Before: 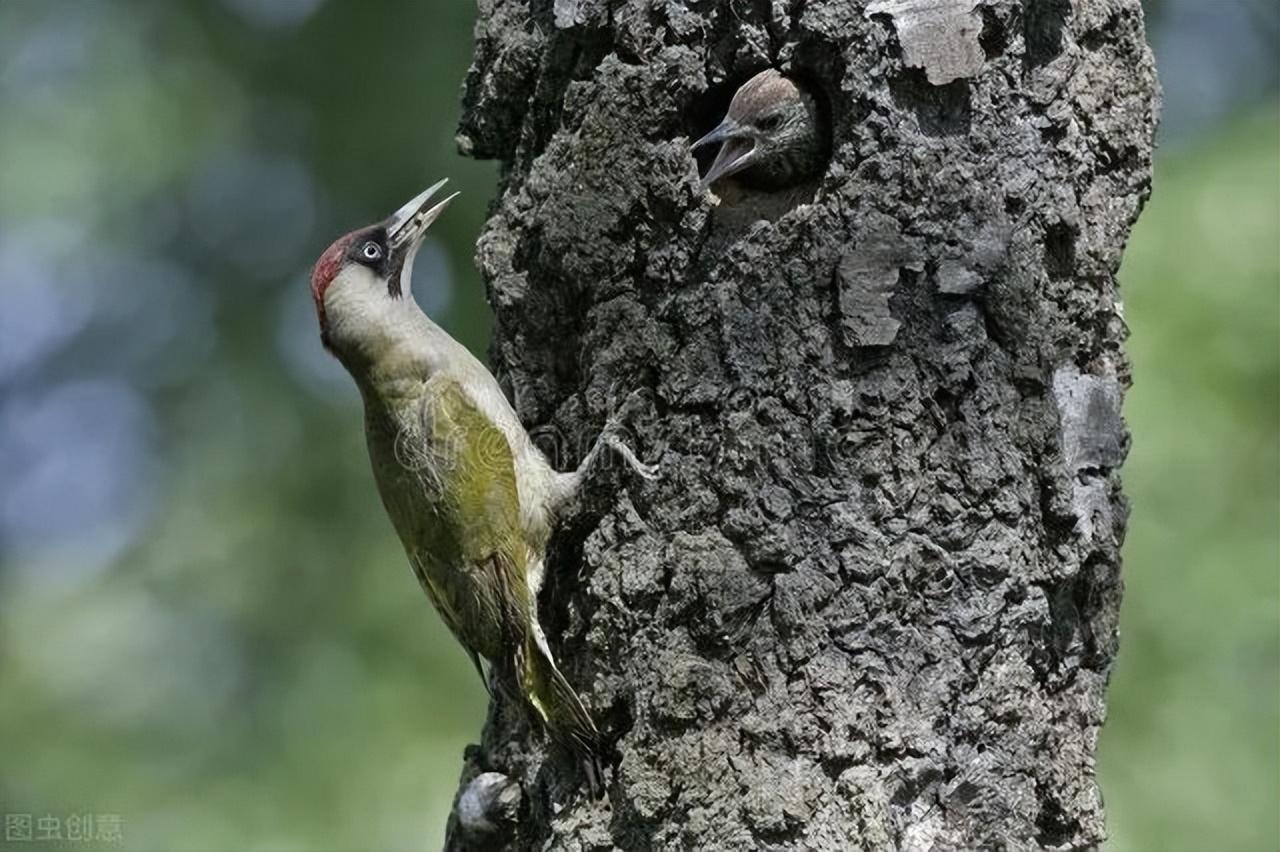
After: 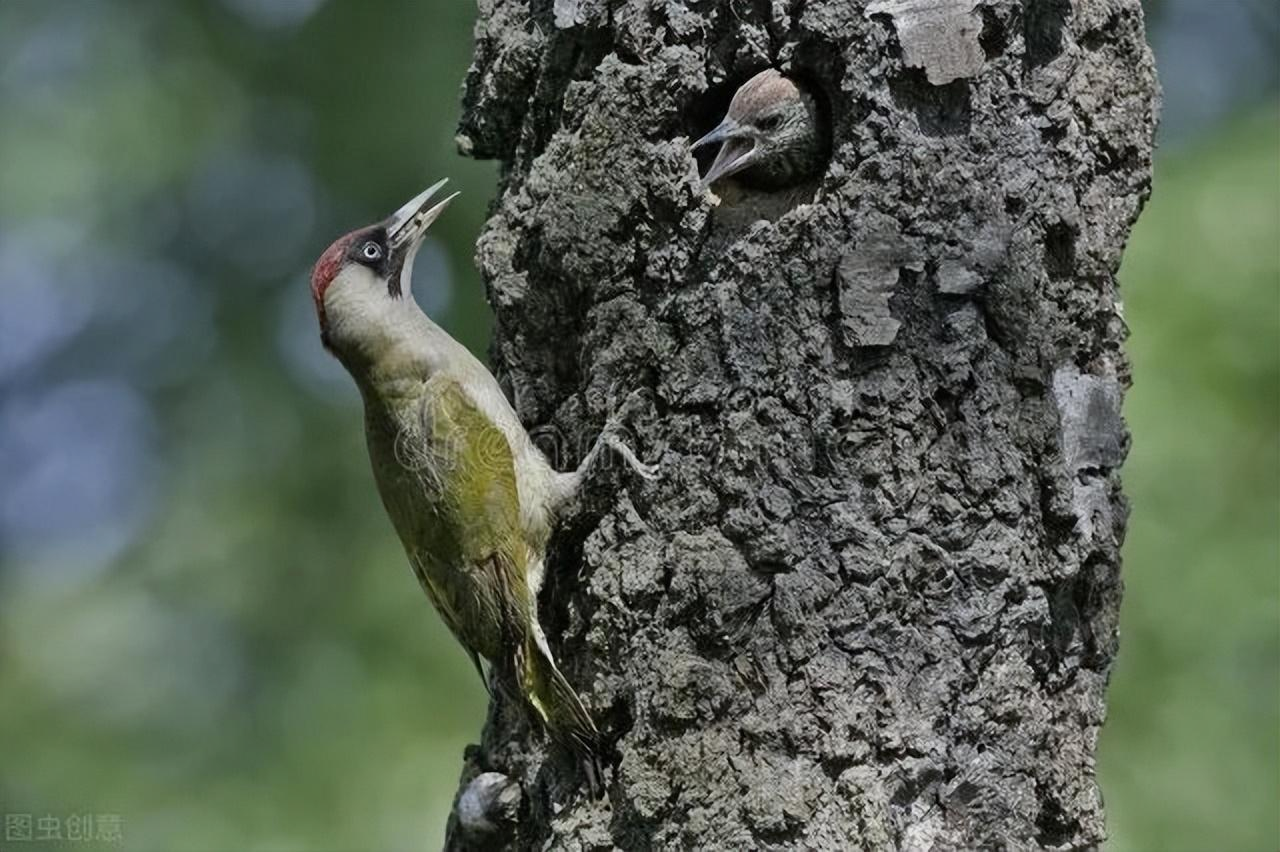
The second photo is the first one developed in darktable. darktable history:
shadows and highlights: shadows 80.69, white point adjustment -9.18, highlights -61.27, soften with gaussian
